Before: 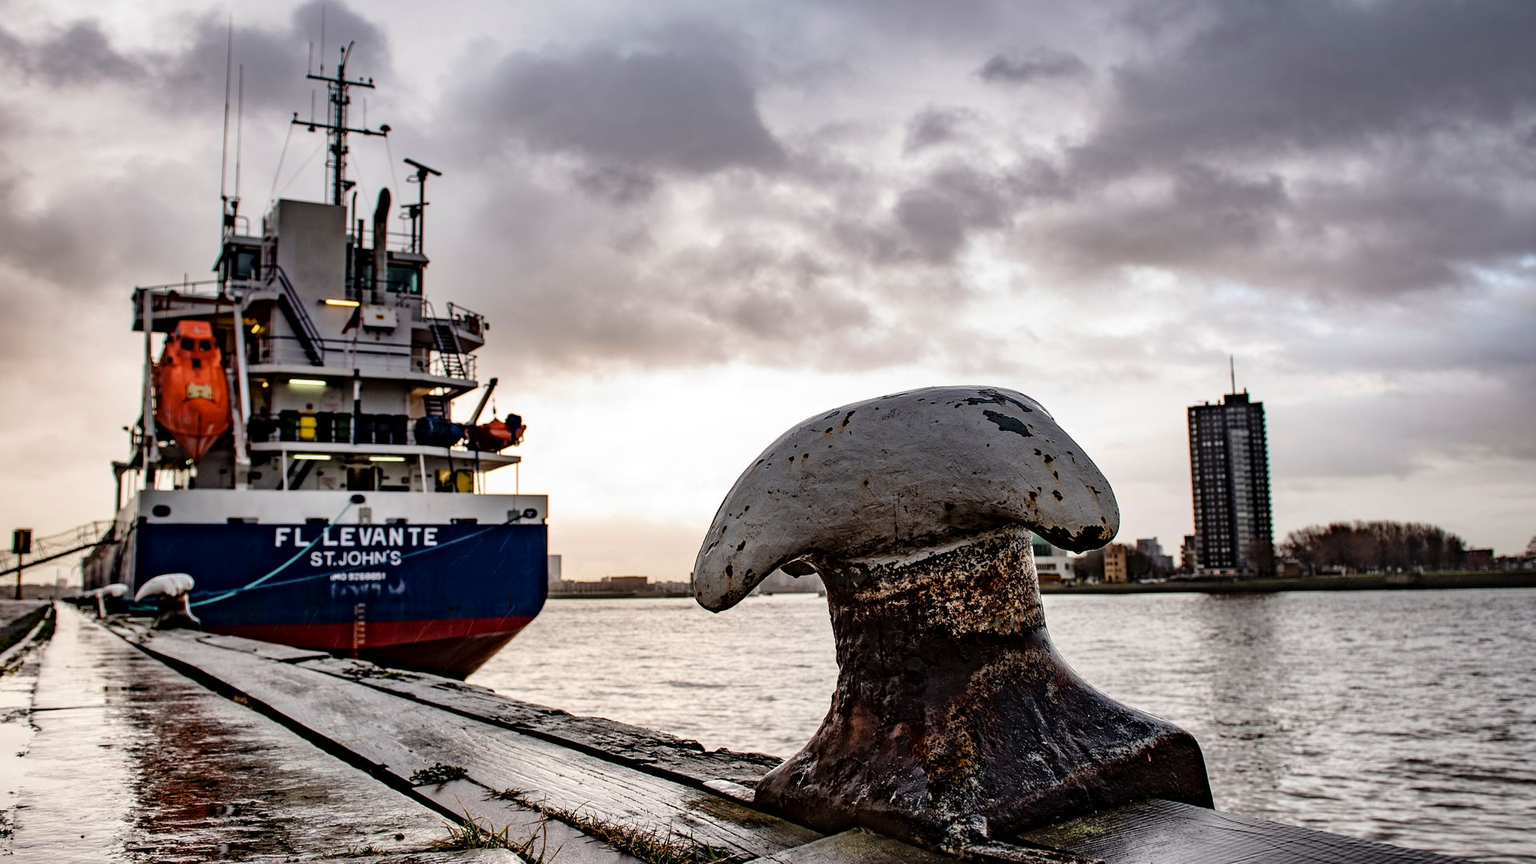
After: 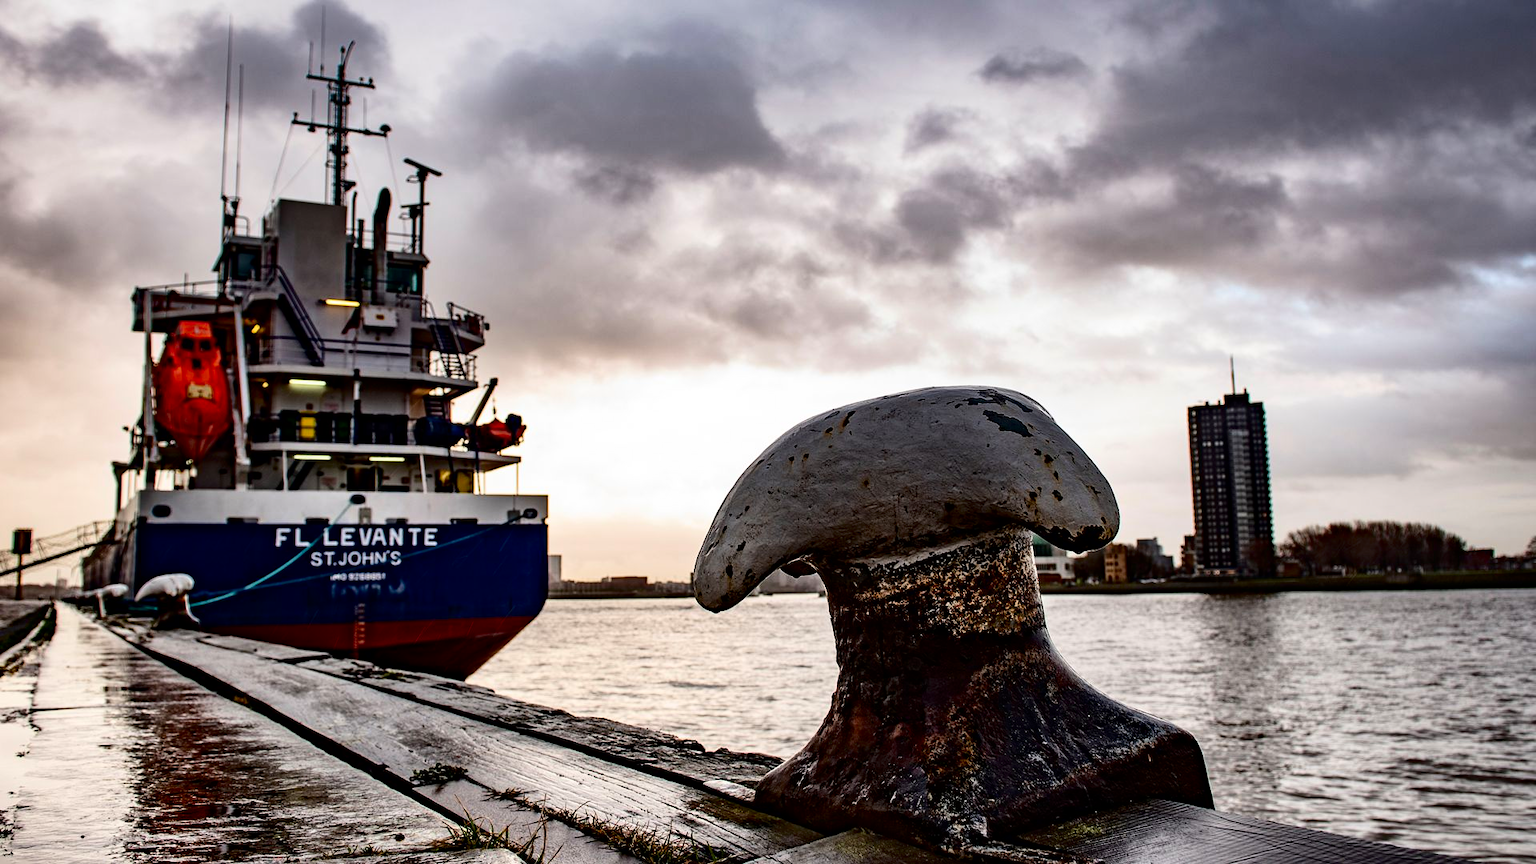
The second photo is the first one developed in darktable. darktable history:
contrast brightness saturation: contrast 0.19, brightness -0.11, saturation 0.21
